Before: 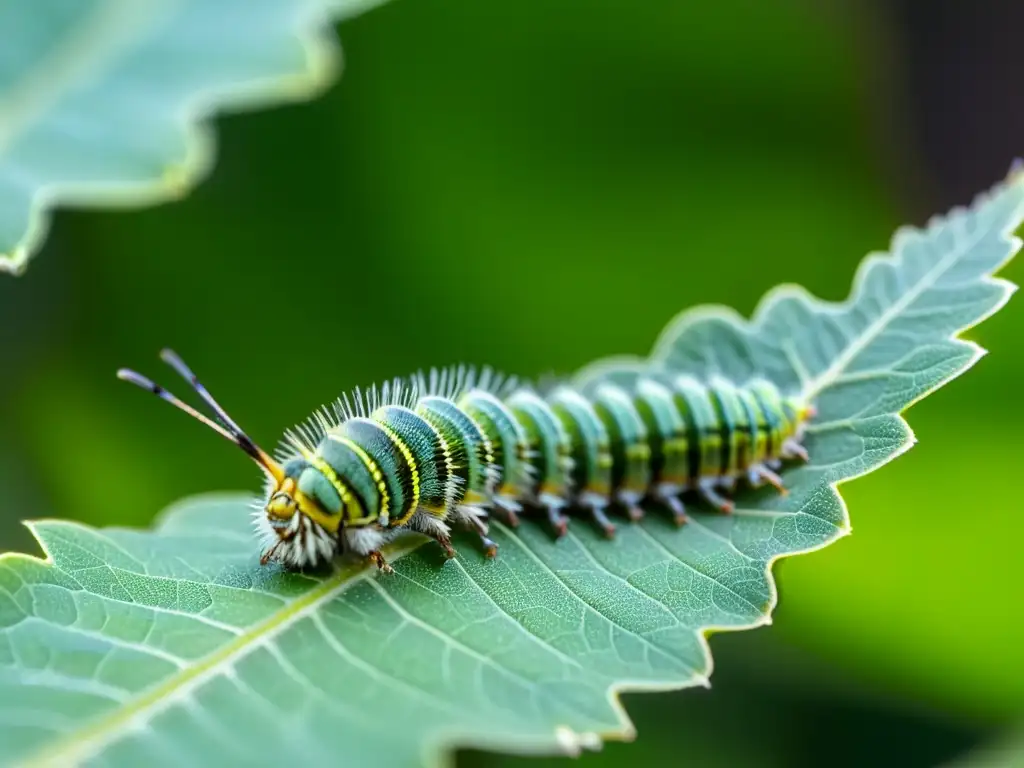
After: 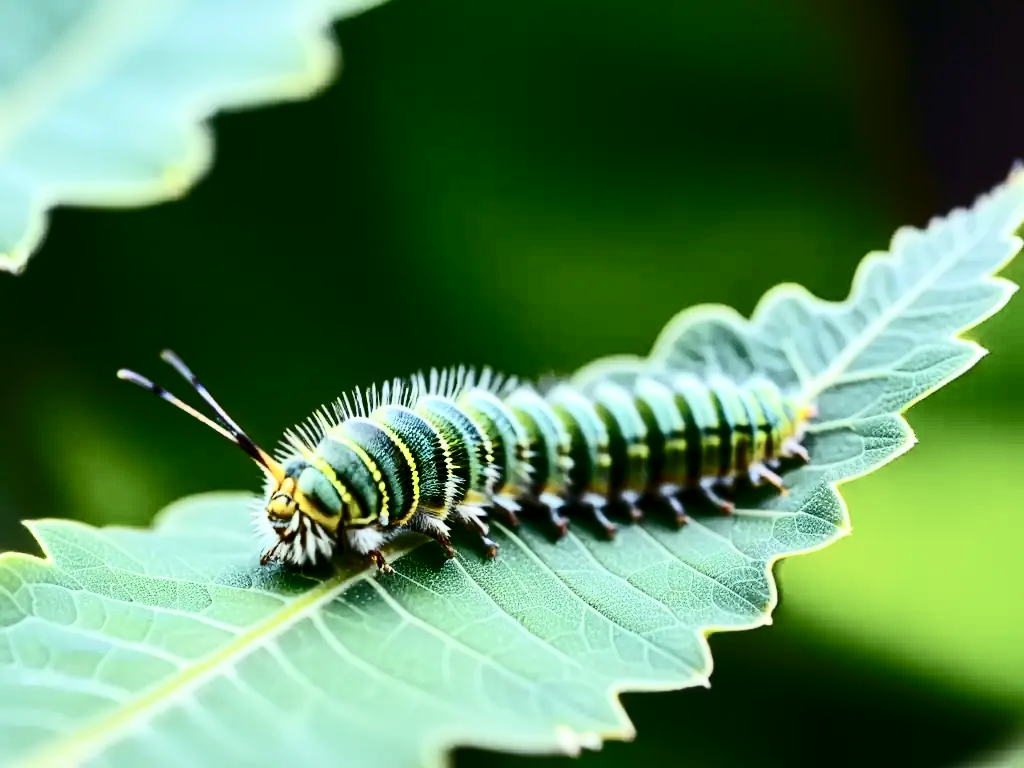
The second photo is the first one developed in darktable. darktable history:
contrast brightness saturation: contrast 0.501, saturation -0.082
